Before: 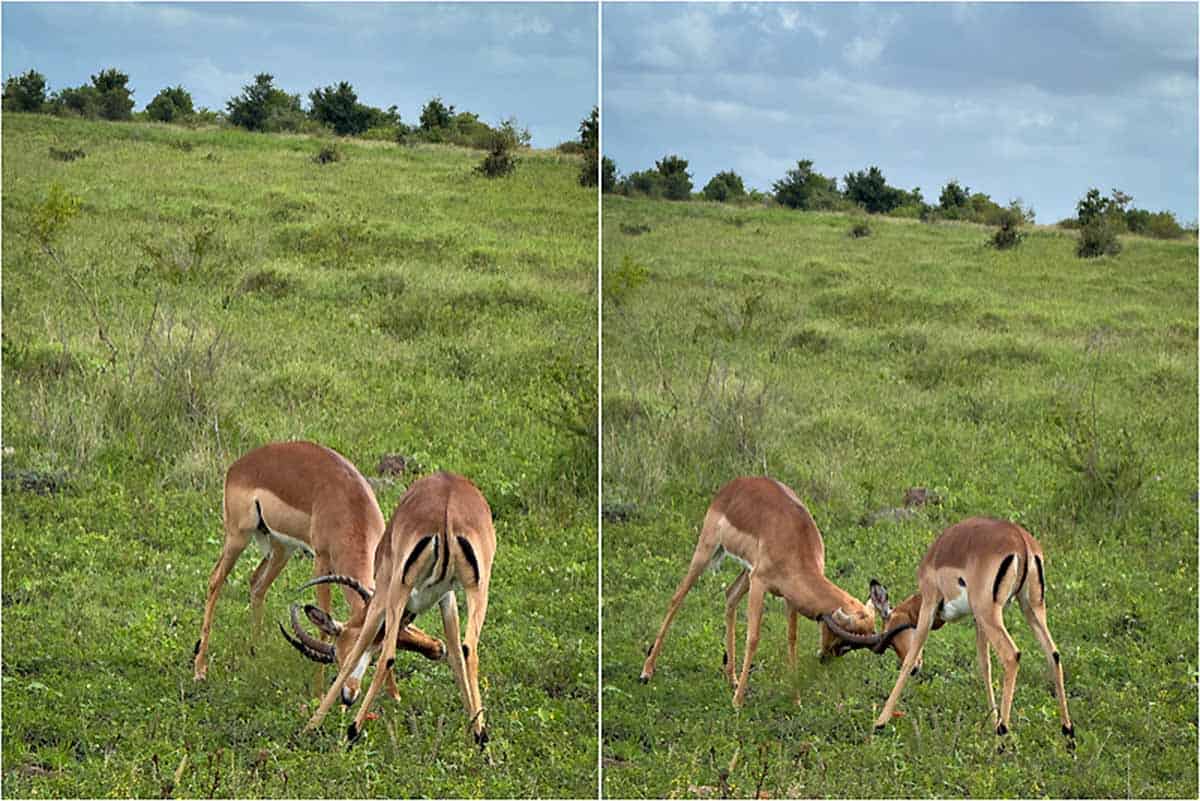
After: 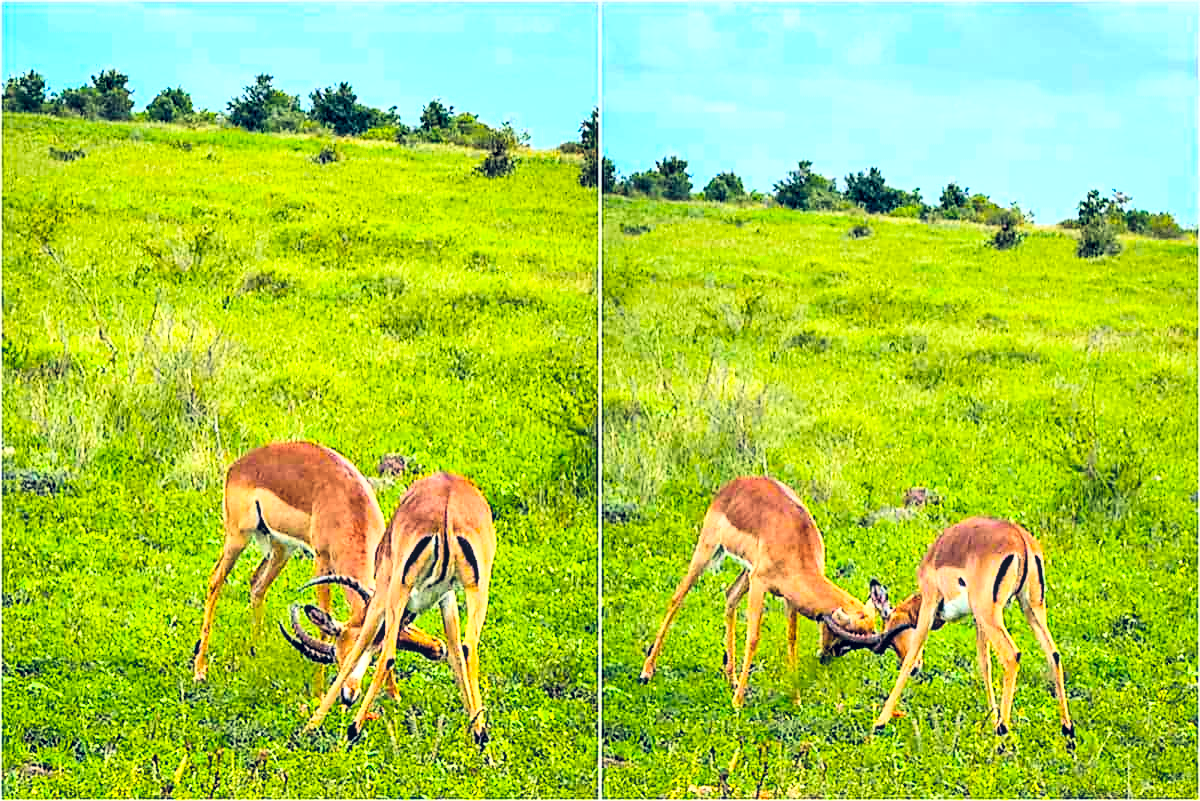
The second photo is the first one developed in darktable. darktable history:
local contrast: detail 130%
color balance rgb: shadows lift › chroma 2.047%, shadows lift › hue 216.21°, global offset › luminance 0.429%, global offset › chroma 0.216%, global offset › hue 255.53°, linear chroma grading › global chroma 14.505%, perceptual saturation grading › global saturation 30.647%, global vibrance 40.454%
exposure: exposure 0.202 EV, compensate exposure bias true, compensate highlight preservation false
base curve: curves: ch0 [(0, 0) (0.007, 0.004) (0.027, 0.03) (0.046, 0.07) (0.207, 0.54) (0.442, 0.872) (0.673, 0.972) (1, 1)]
sharpen: radius 1.909, amount 0.402, threshold 1.728
